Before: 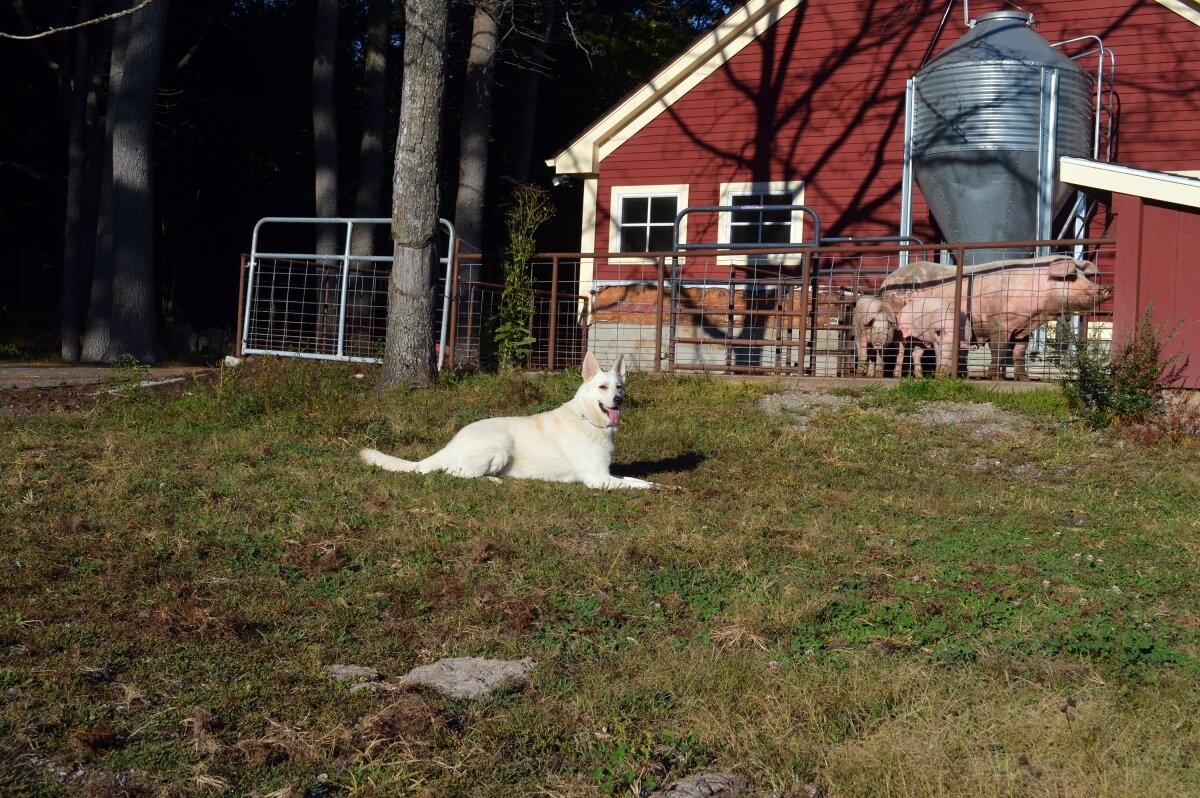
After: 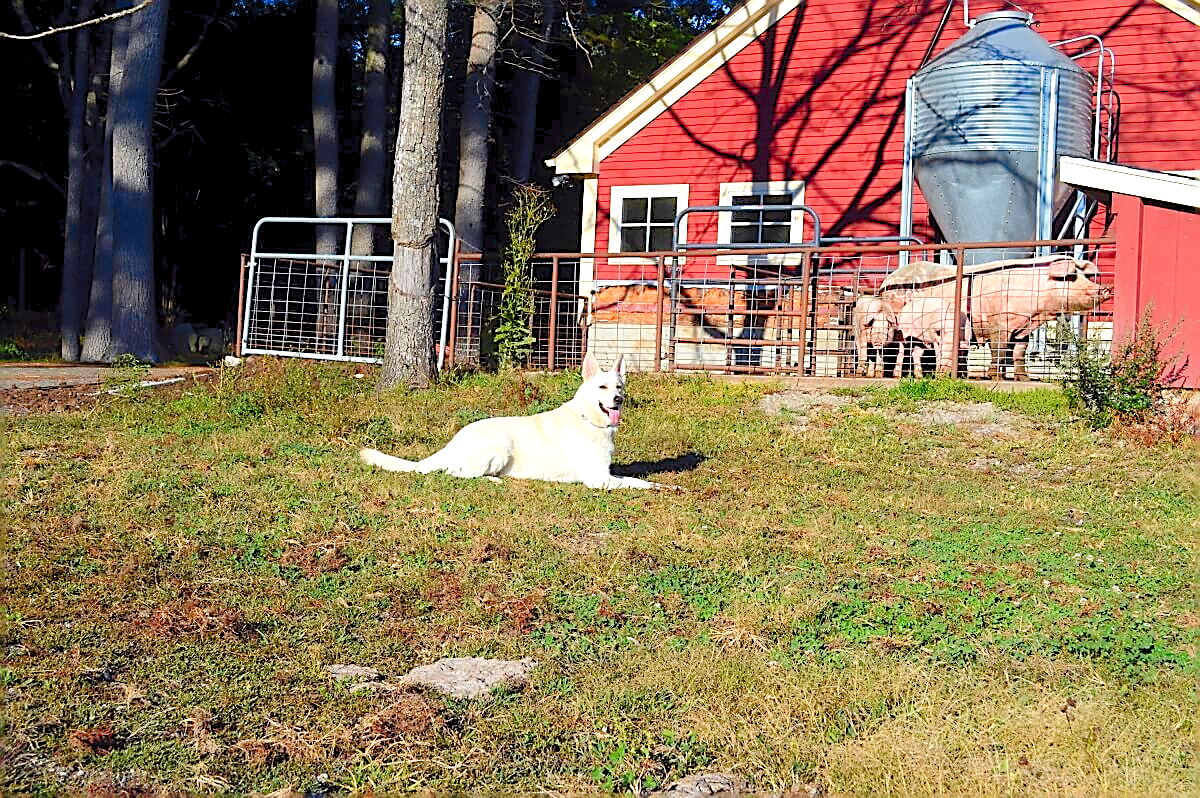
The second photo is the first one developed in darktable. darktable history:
levels: levels [0.008, 0.318, 0.836]
sharpen: radius 1.735, amount 1.295
